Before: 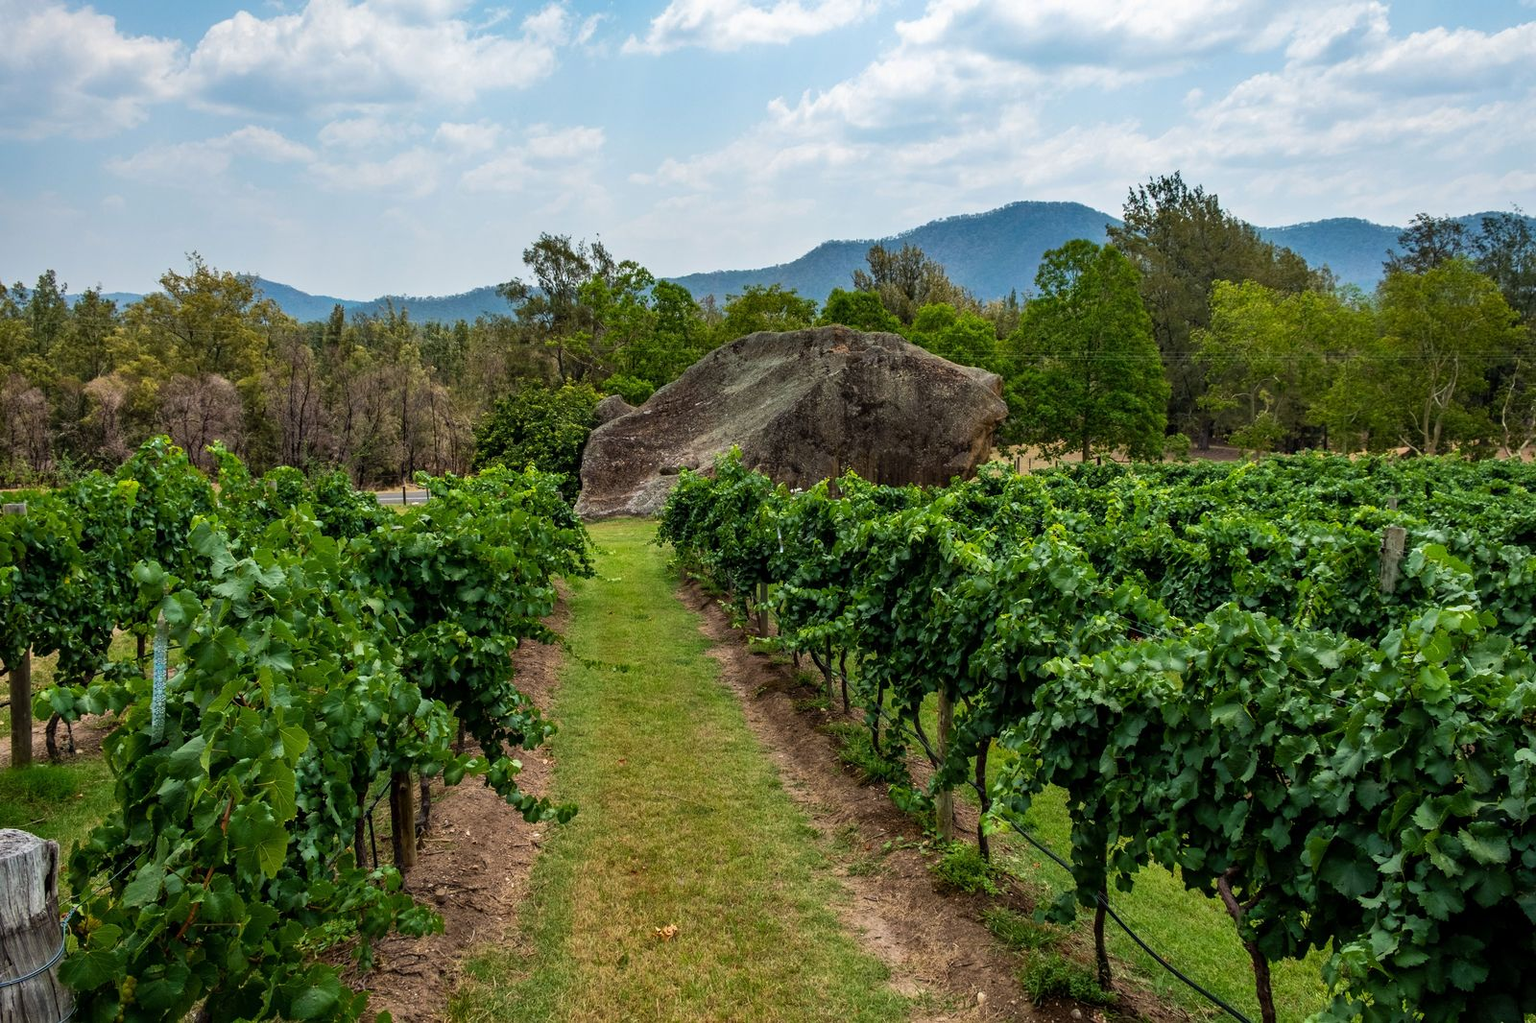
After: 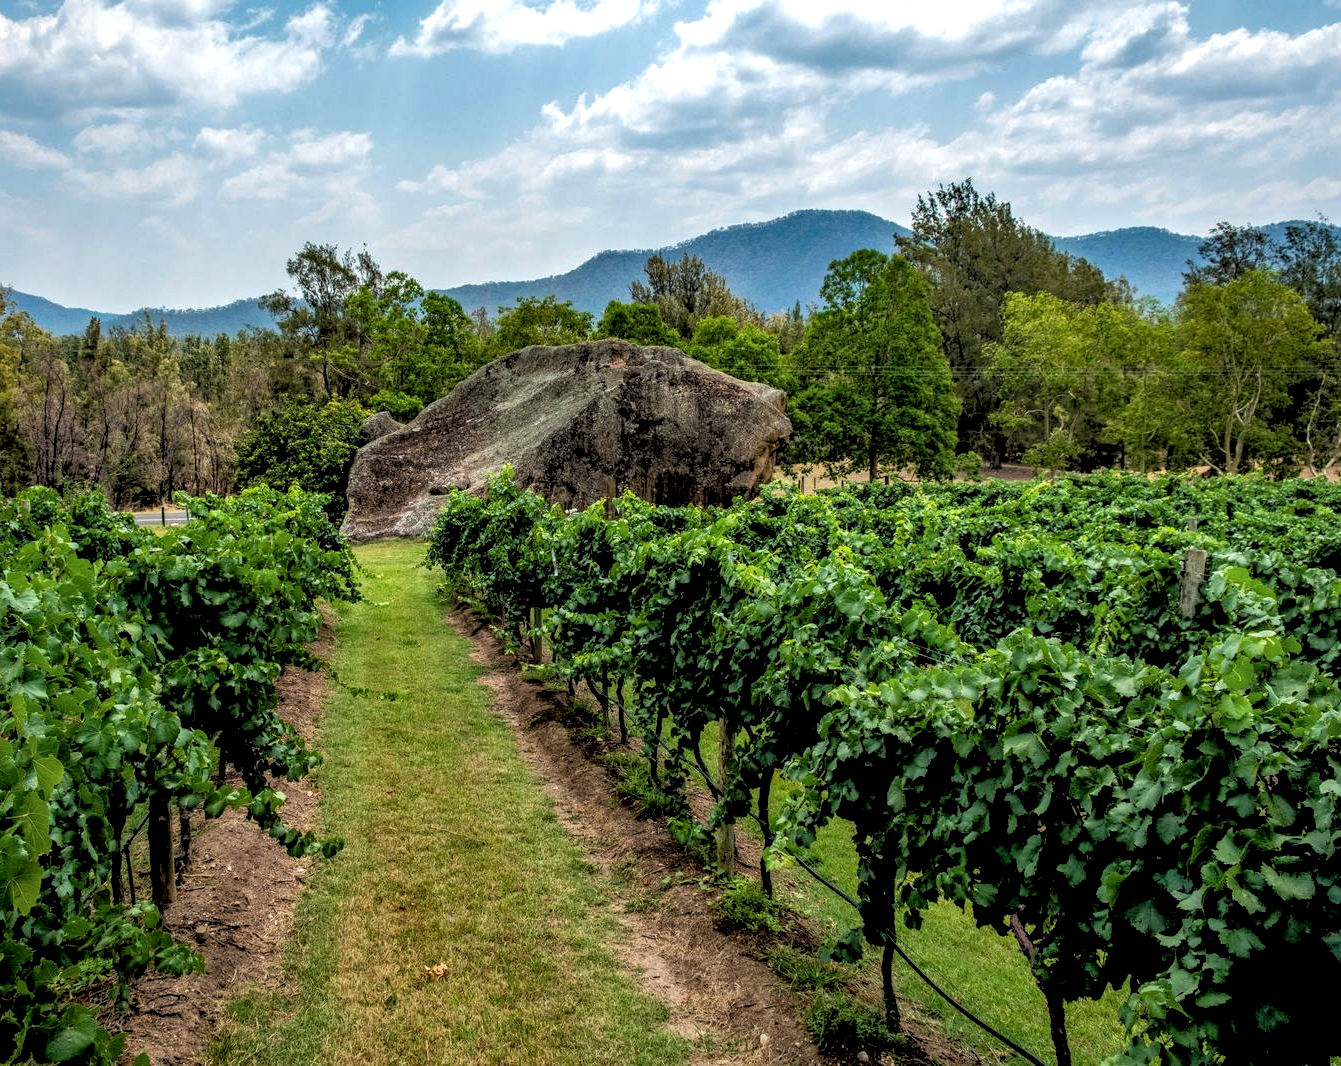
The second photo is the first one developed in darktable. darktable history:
shadows and highlights: on, module defaults
local contrast: detail 150%
graduated density: rotation -180°, offset 27.42
crop: left 16.145%
rgb levels: levels [[0.013, 0.434, 0.89], [0, 0.5, 1], [0, 0.5, 1]]
